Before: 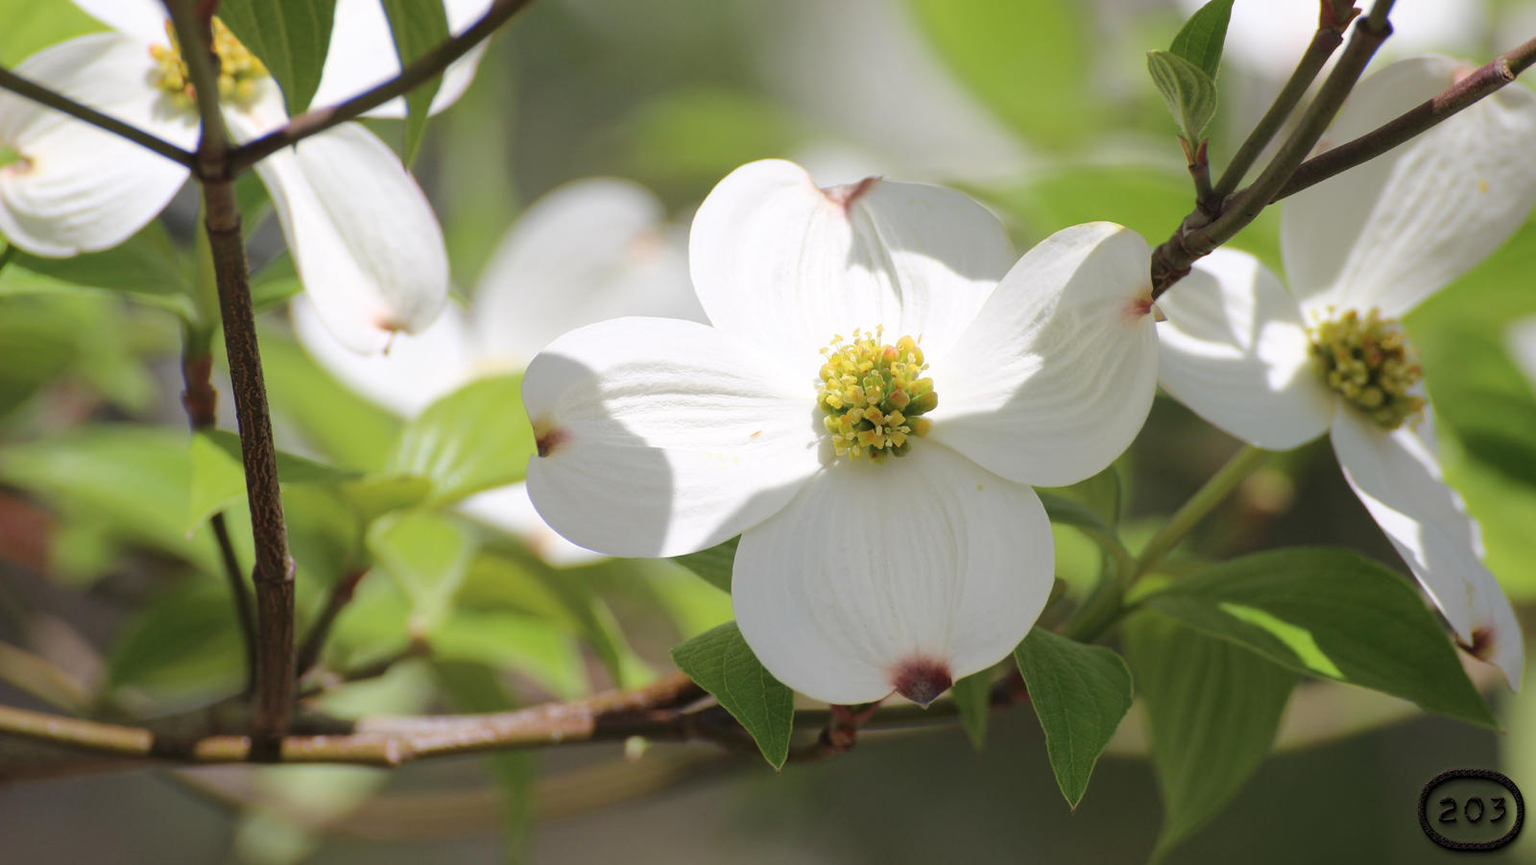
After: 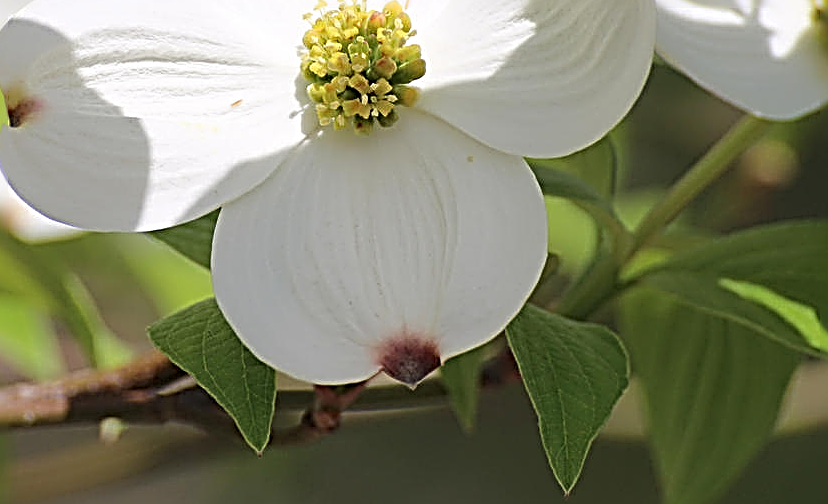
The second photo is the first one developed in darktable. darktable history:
crop: left 34.479%, top 38.822%, right 13.718%, bottom 5.172%
sharpen: radius 3.158, amount 1.731
